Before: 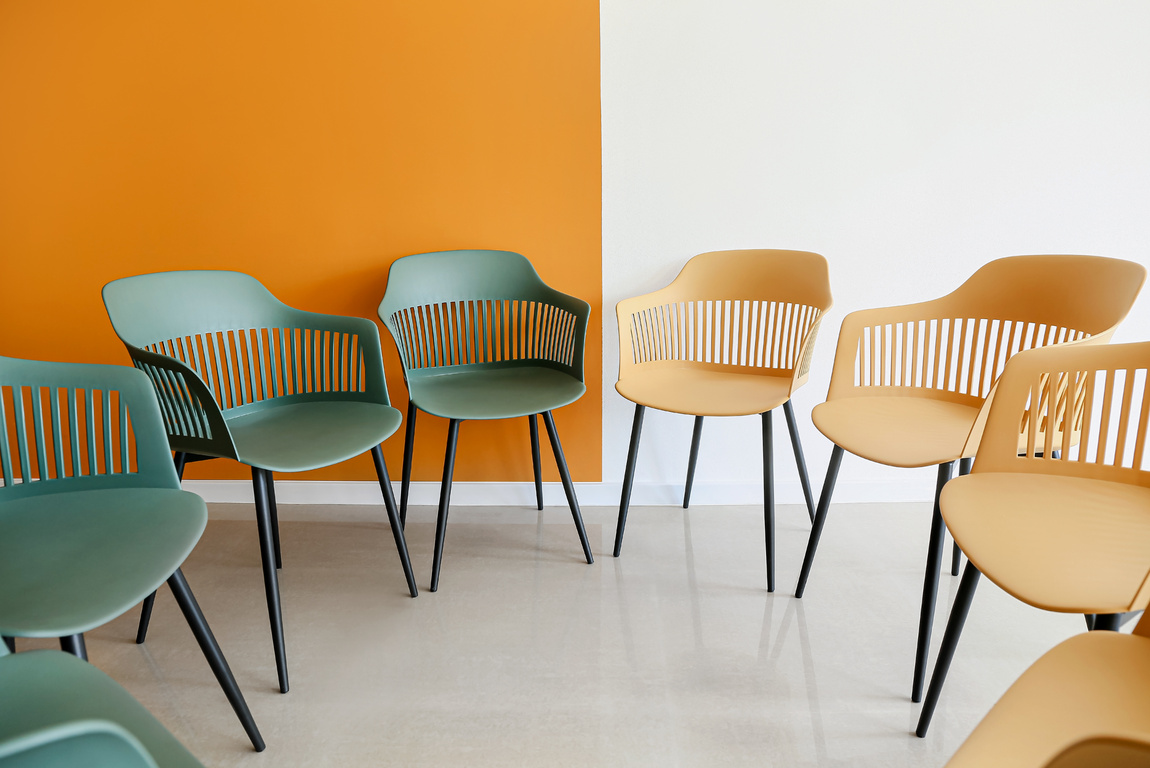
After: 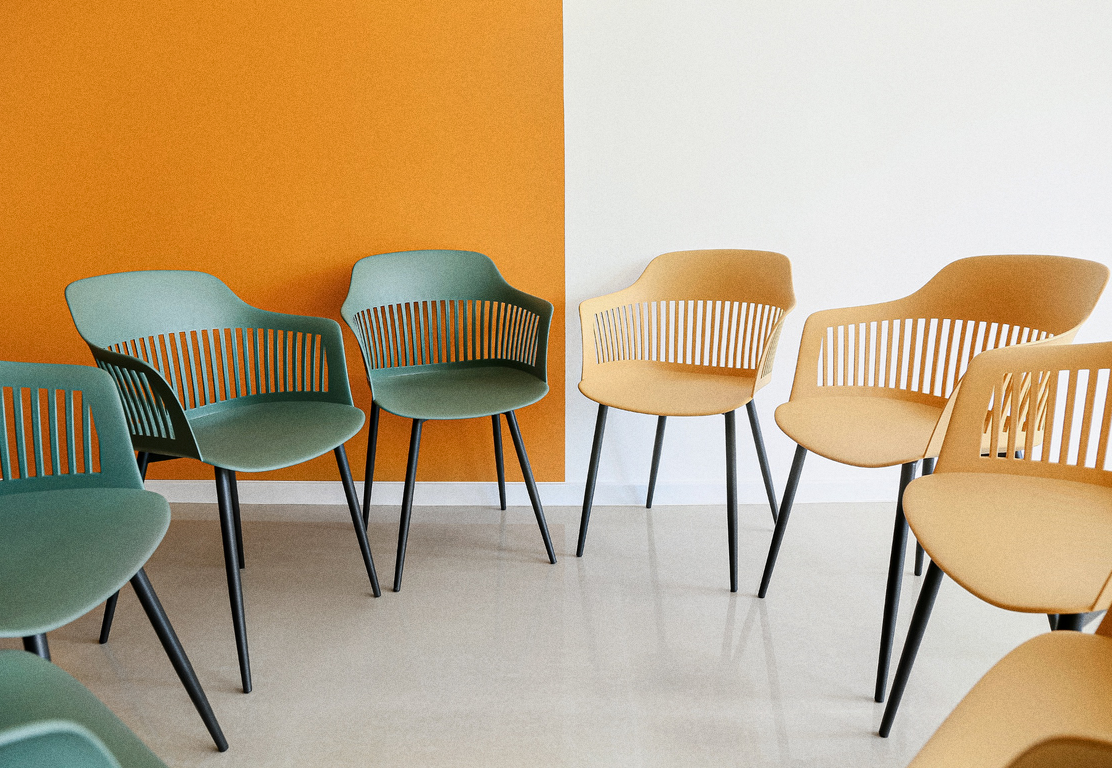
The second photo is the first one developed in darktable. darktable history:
color balance rgb: on, module defaults
grain: coarseness 0.09 ISO
crop and rotate: left 3.238%
